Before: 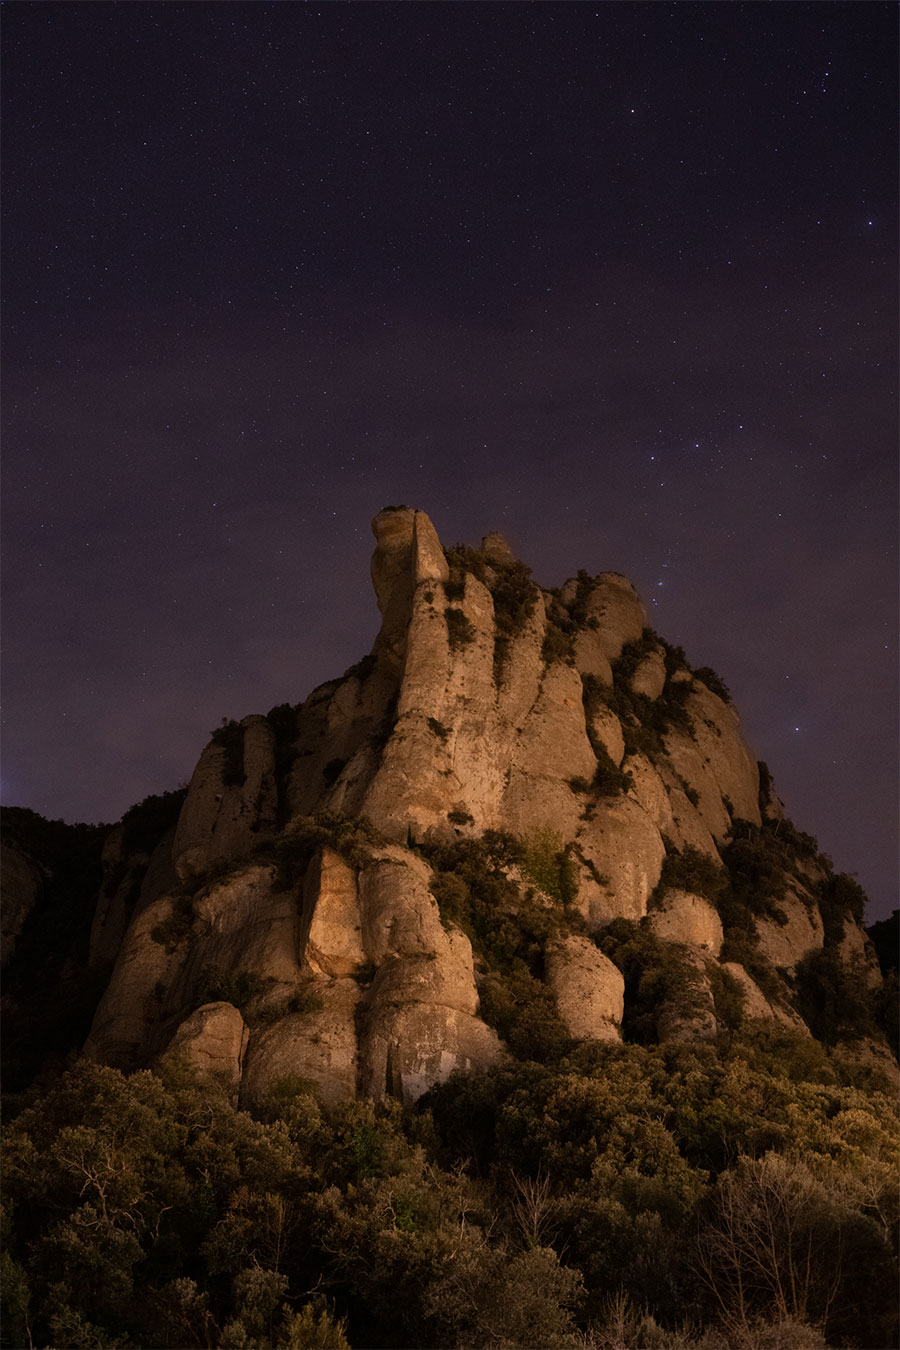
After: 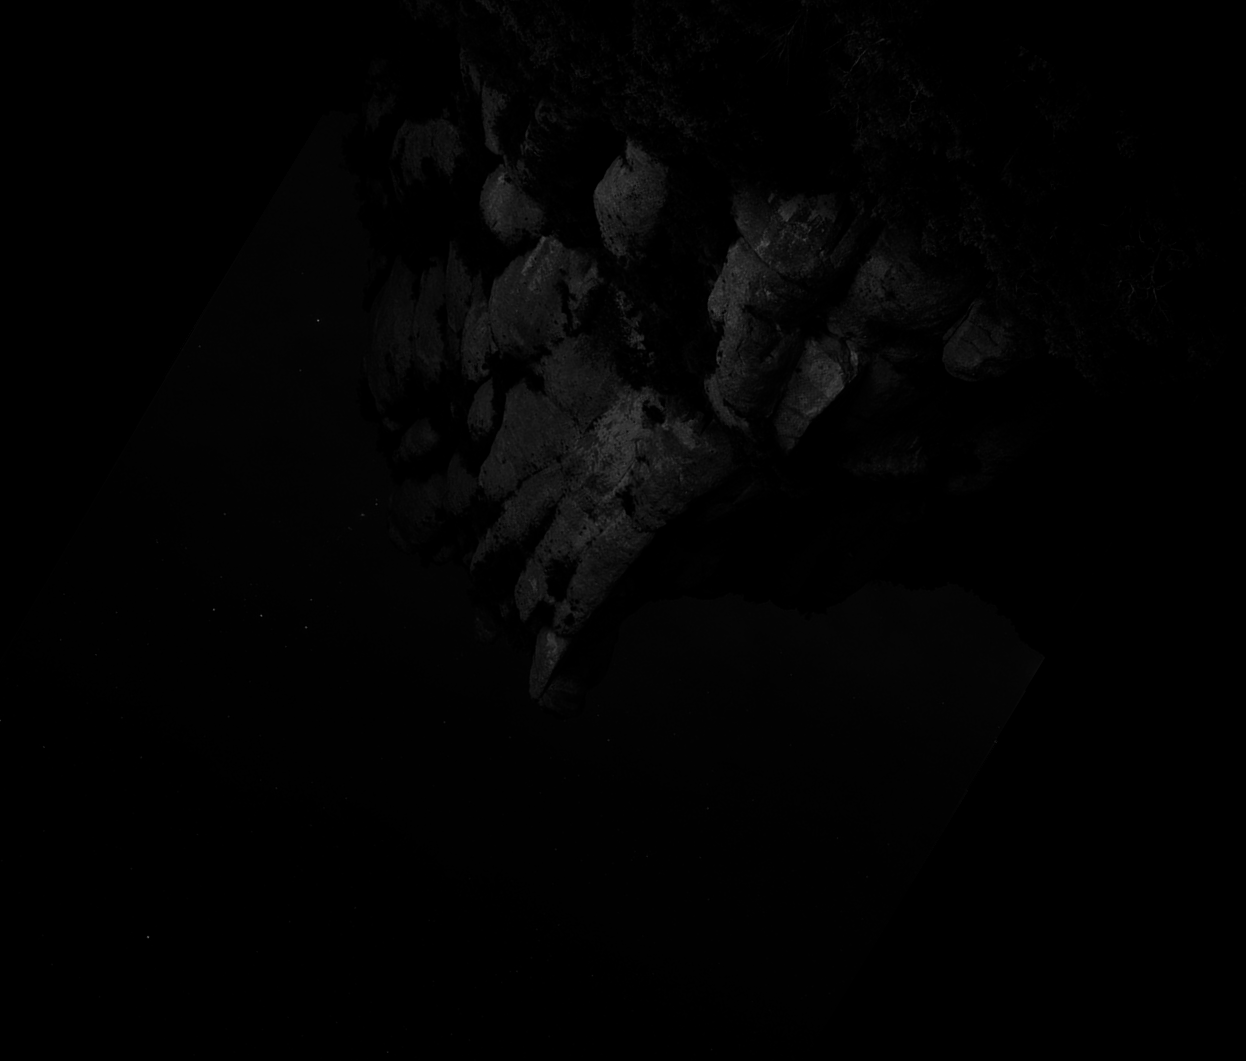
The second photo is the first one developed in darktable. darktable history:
crop and rotate: angle 148.68°, left 9.111%, top 15.603%, right 4.588%, bottom 17.041%
monochrome: a -92.57, b 58.91
rotate and perspective: rotation -1°, crop left 0.011, crop right 0.989, crop top 0.025, crop bottom 0.975
contrast brightness saturation: brightness -1, saturation 1
